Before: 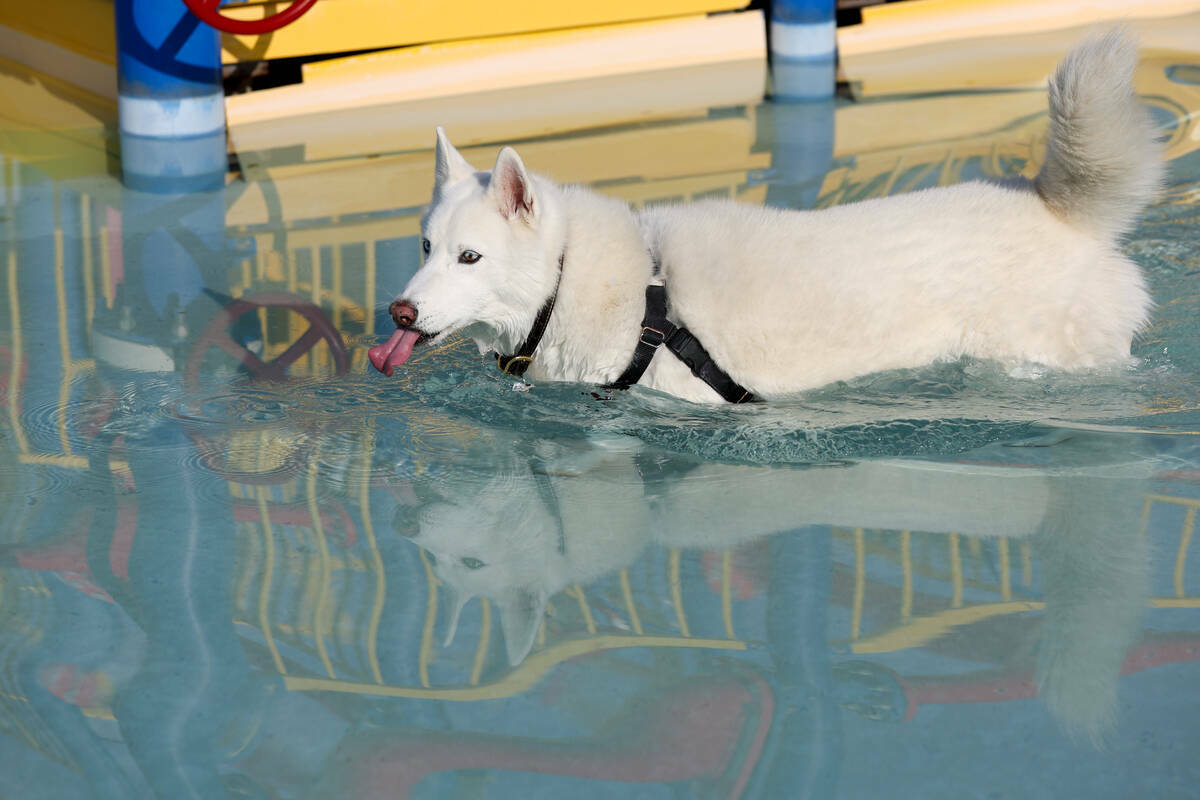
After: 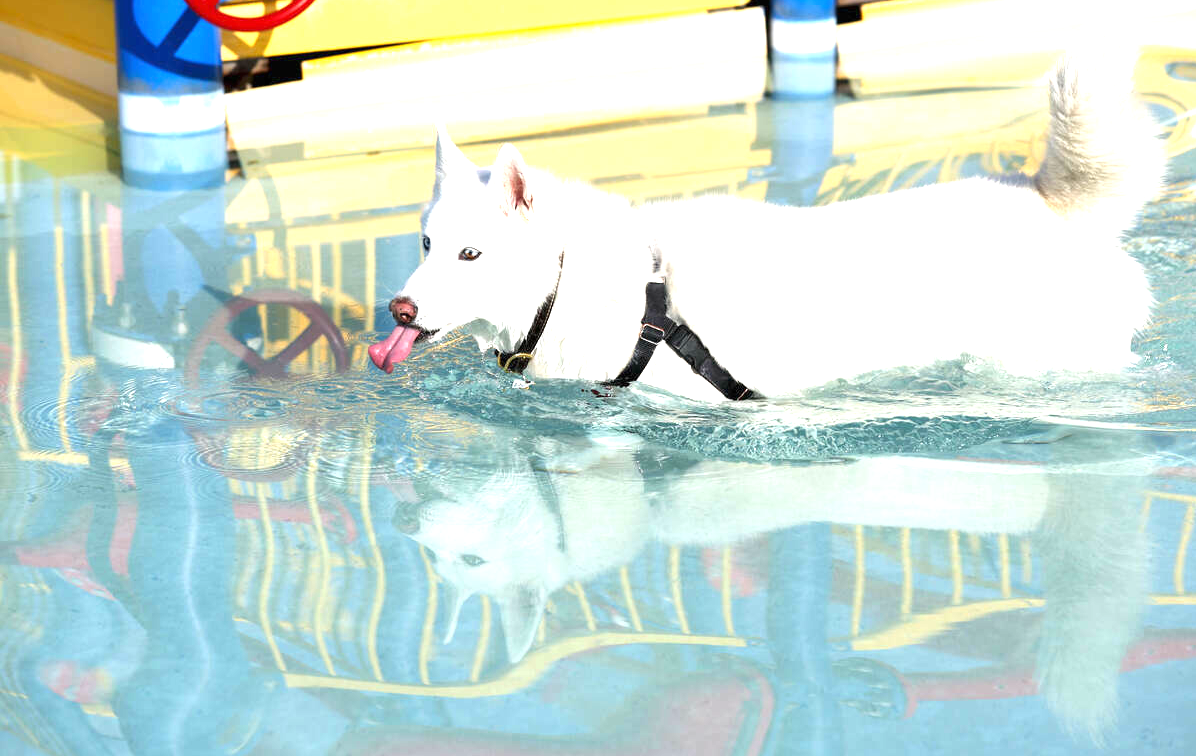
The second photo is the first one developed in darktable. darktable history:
white balance: emerald 1
exposure: black level correction 0, exposure 1.6 EV, compensate exposure bias true, compensate highlight preservation false
crop: top 0.448%, right 0.264%, bottom 5.045%
